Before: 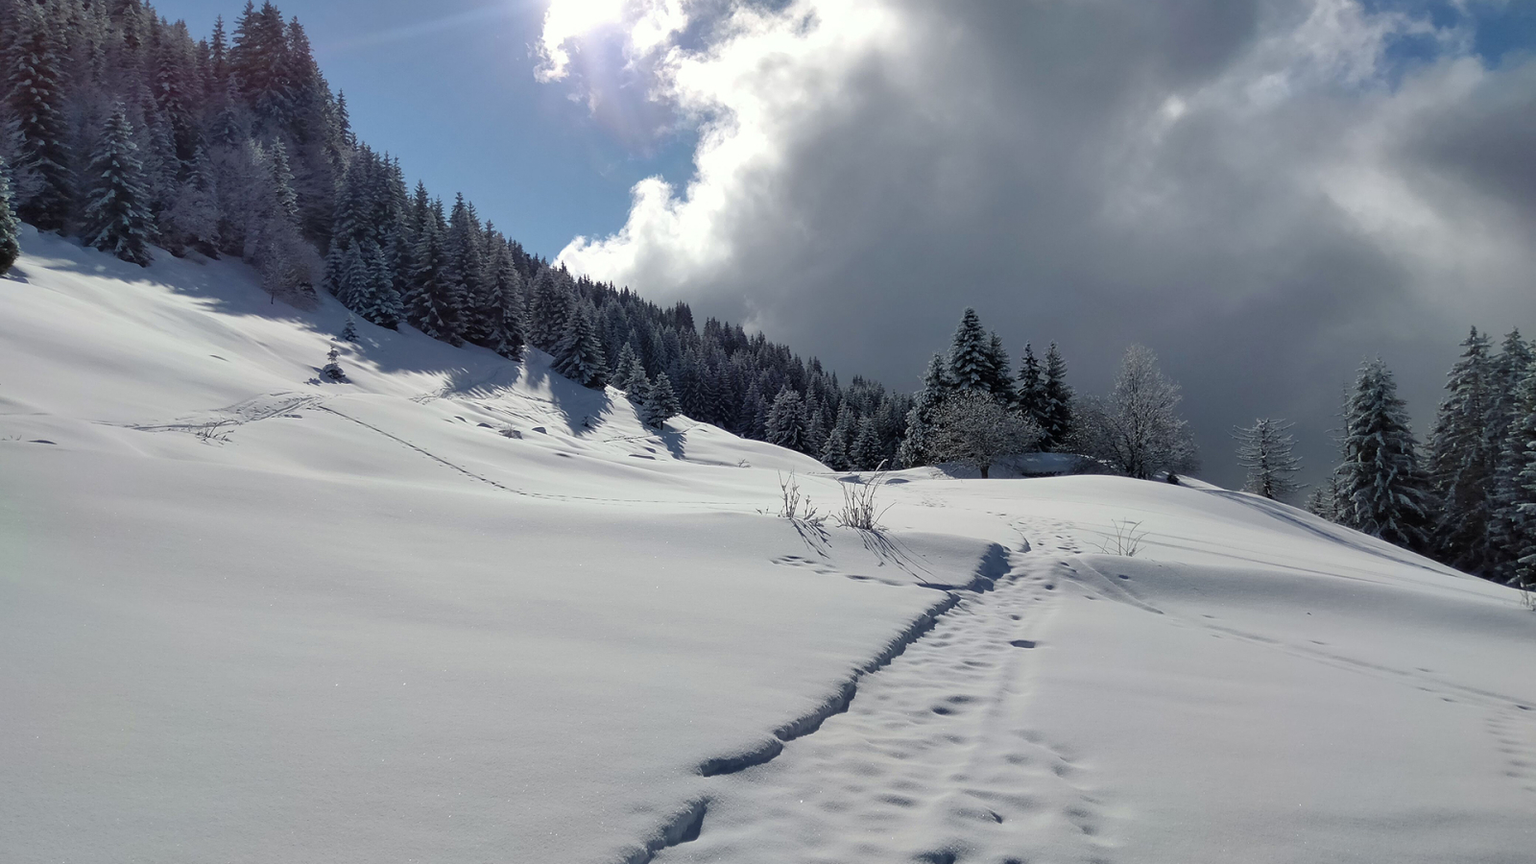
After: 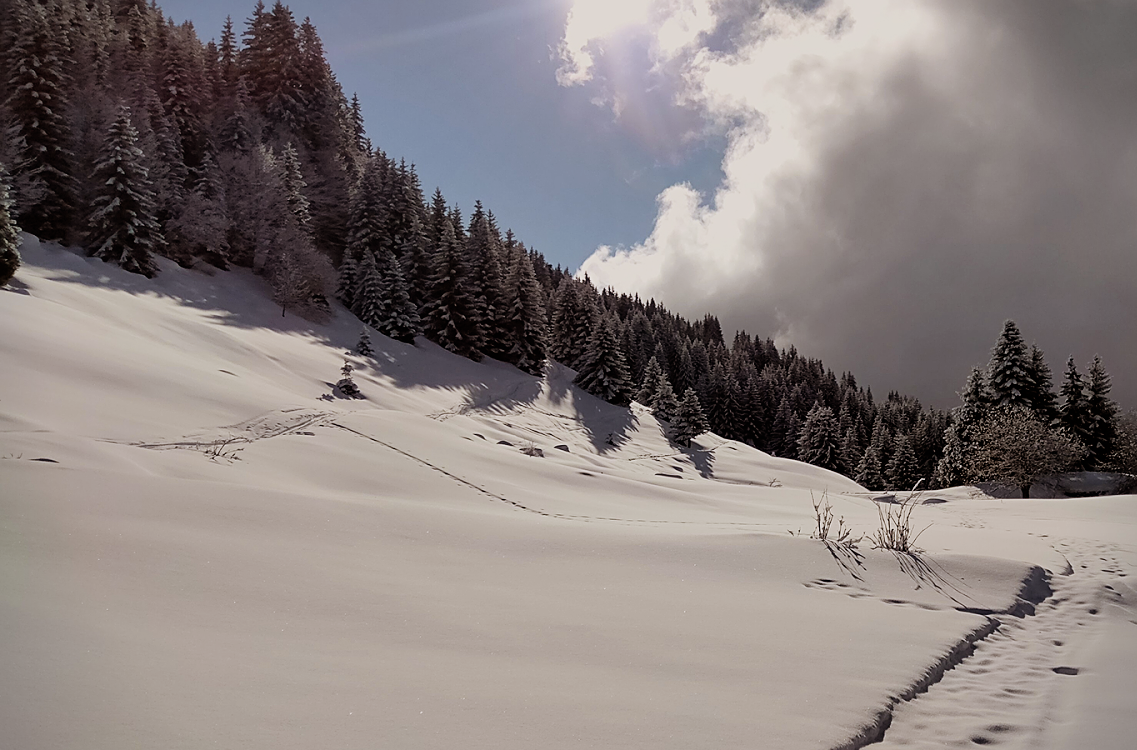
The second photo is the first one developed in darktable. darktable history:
filmic rgb: black relative exposure -7.65 EV, hardness 4.02, contrast 1.1, highlights saturation mix -30%
crop: right 28.885%, bottom 16.626%
sharpen: on, module defaults
color balance rgb: shadows lift › chroma 4.41%, shadows lift › hue 27°, power › chroma 2.5%, power › hue 70°, highlights gain › chroma 1%, highlights gain › hue 27°, saturation formula JzAzBz (2021)
white balance: red 1.009, blue 1.027
vignetting: fall-off start 91.19%
exposure: exposure -0.151 EV, compensate highlight preservation false
